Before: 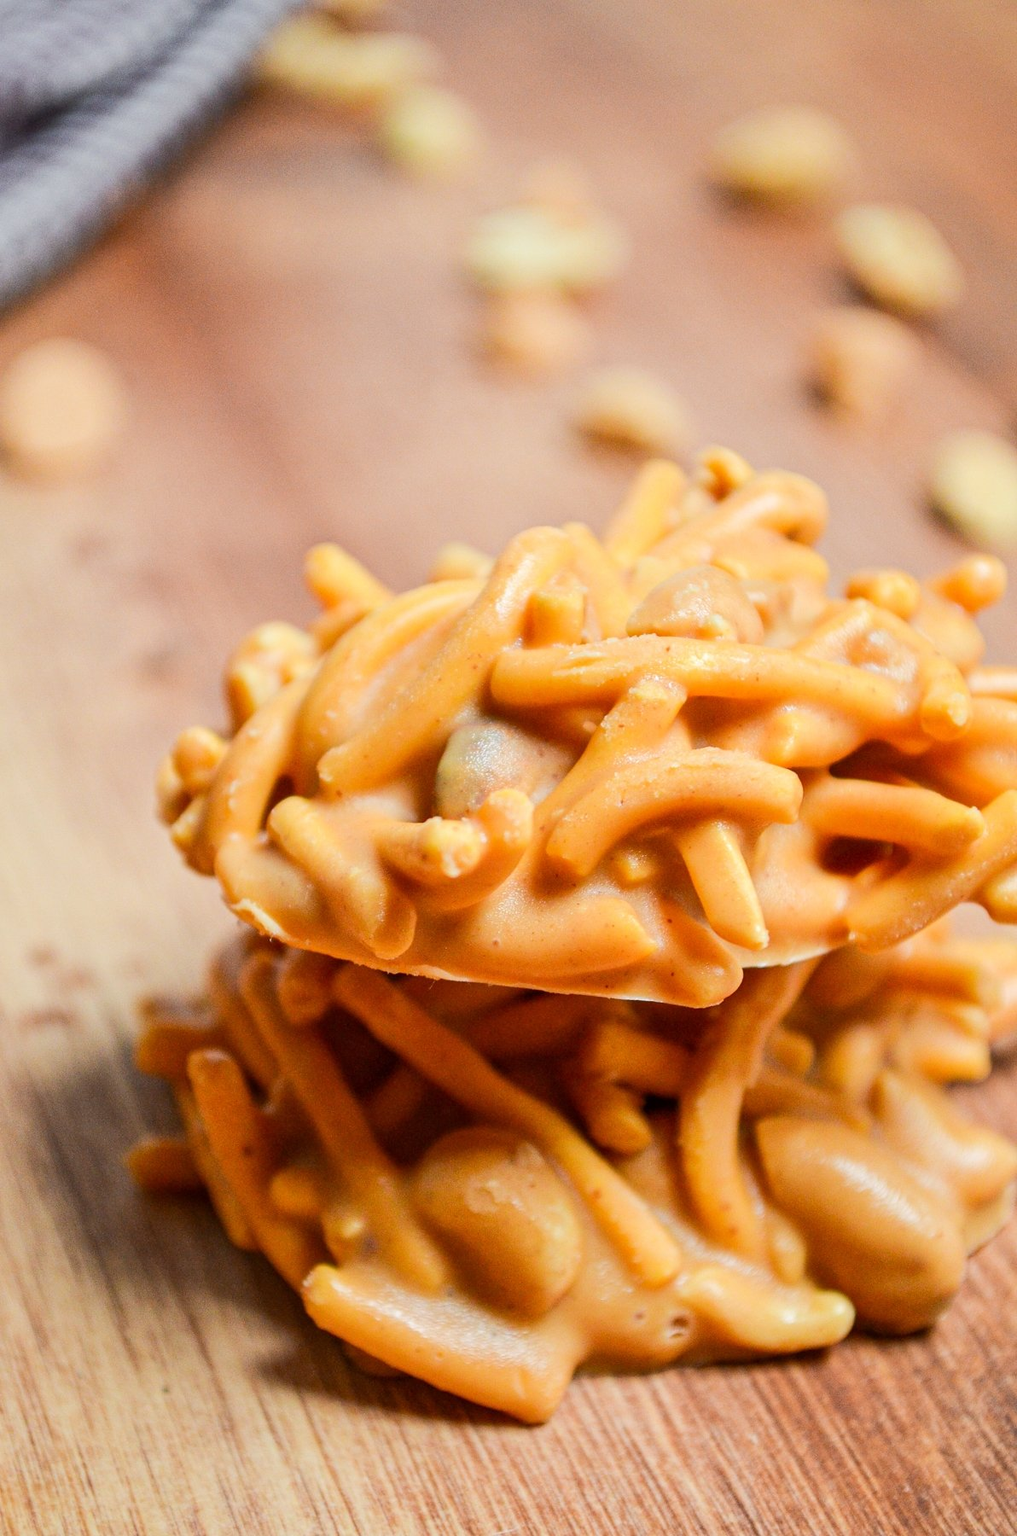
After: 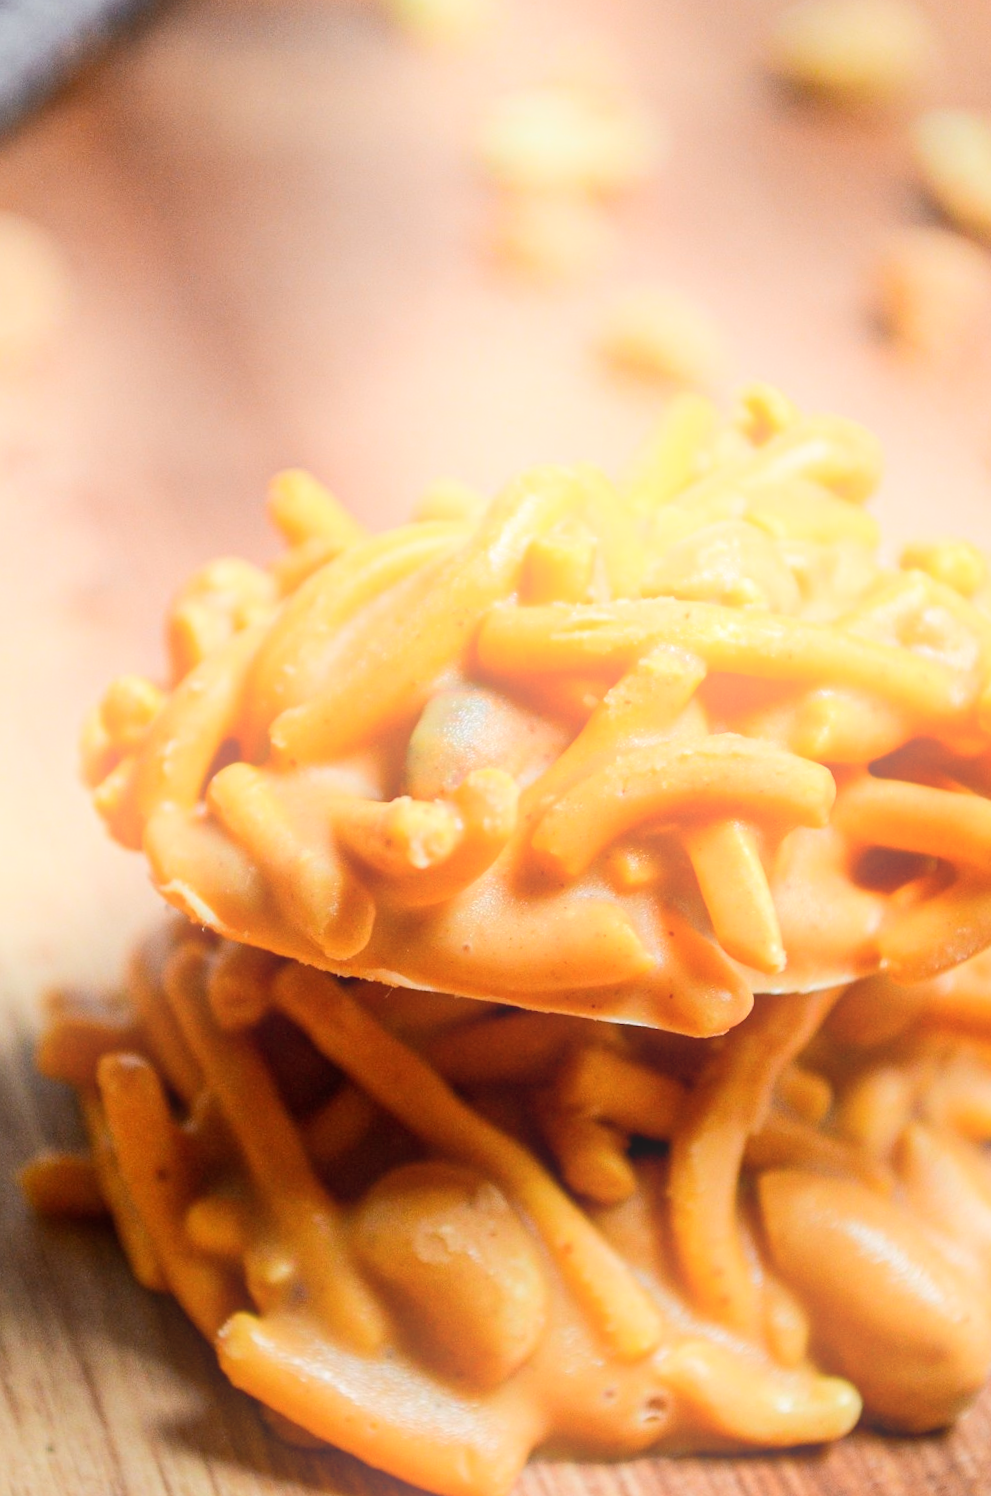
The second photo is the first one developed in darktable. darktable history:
bloom: on, module defaults
crop and rotate: angle -3.27°, left 5.211%, top 5.211%, right 4.607%, bottom 4.607%
